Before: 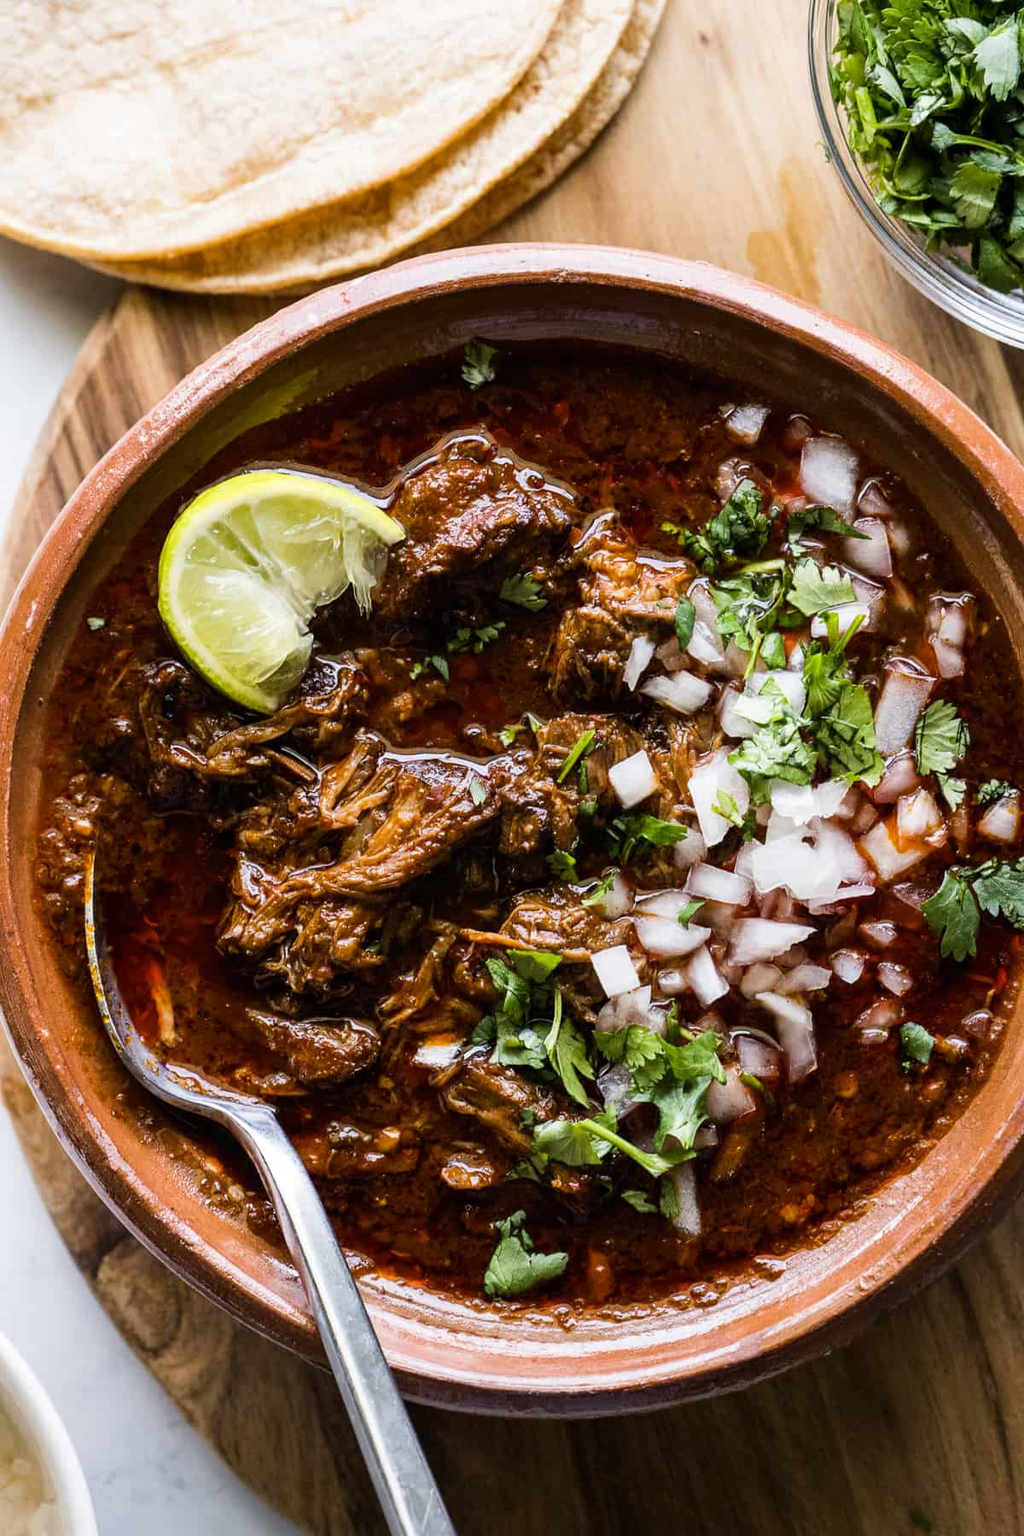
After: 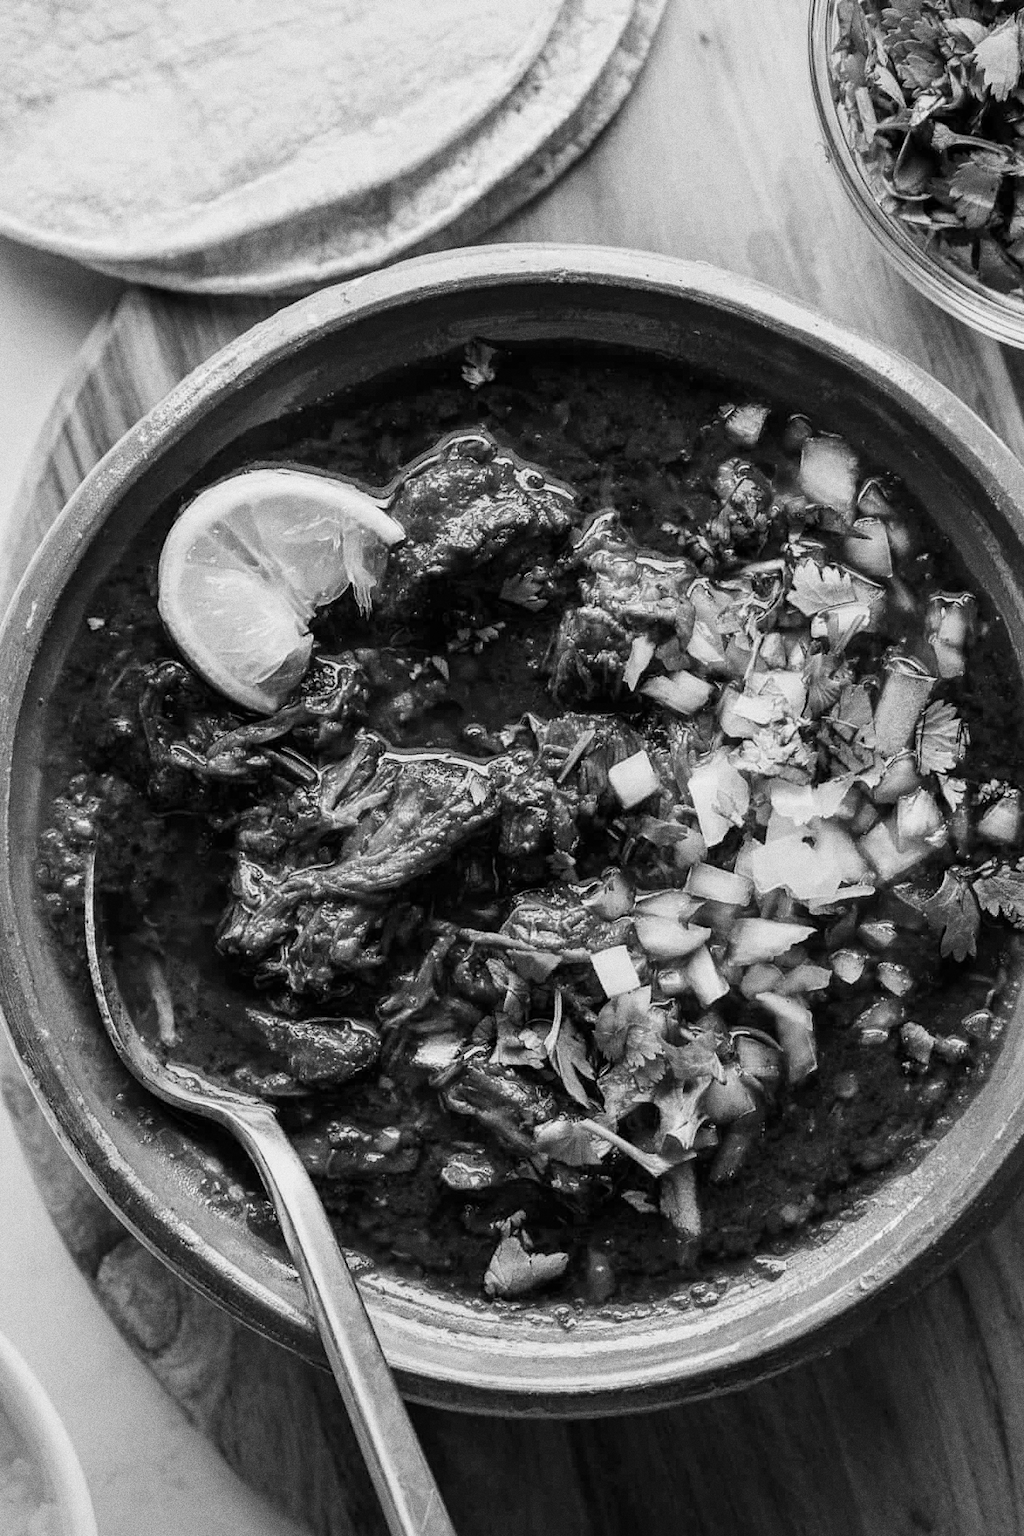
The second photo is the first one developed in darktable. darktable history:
grain: coarseness 0.09 ISO, strength 40%
monochrome: a 26.22, b 42.67, size 0.8
rgb levels: preserve colors max RGB
